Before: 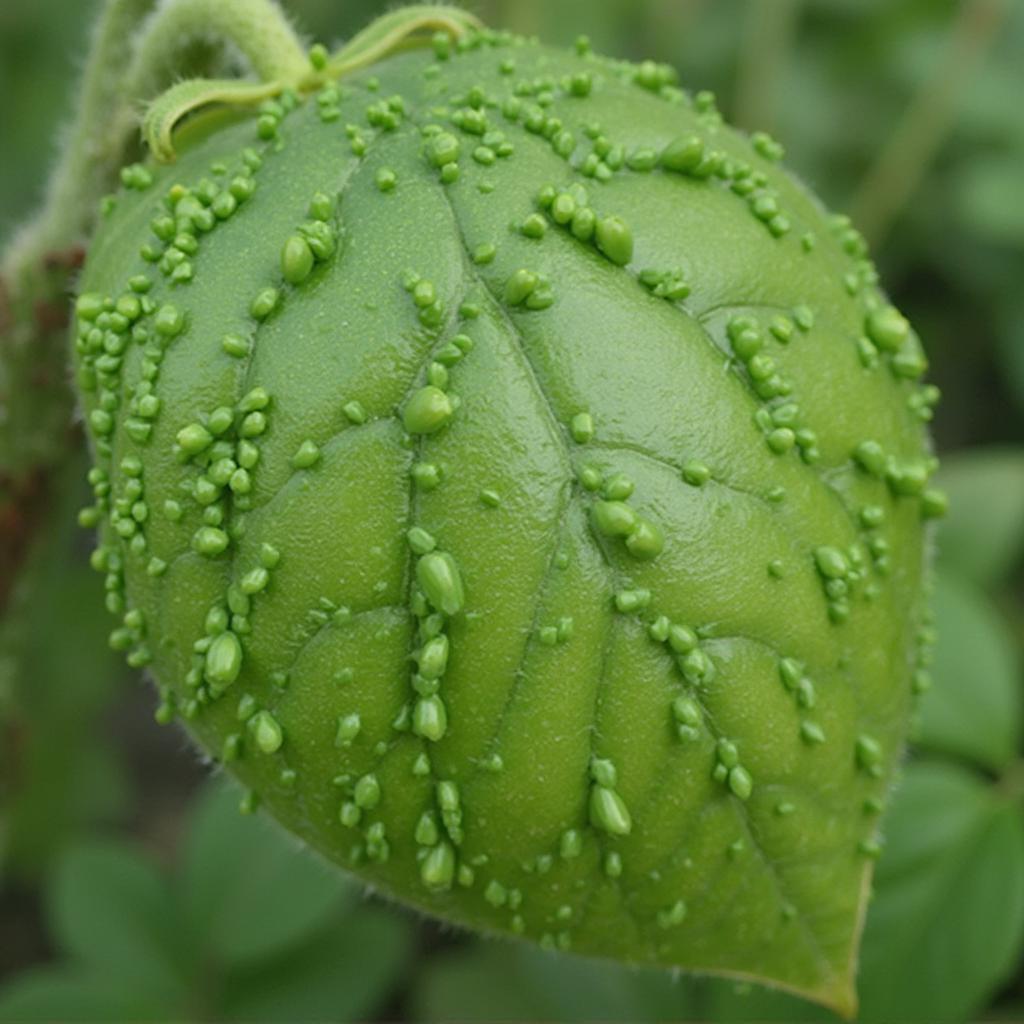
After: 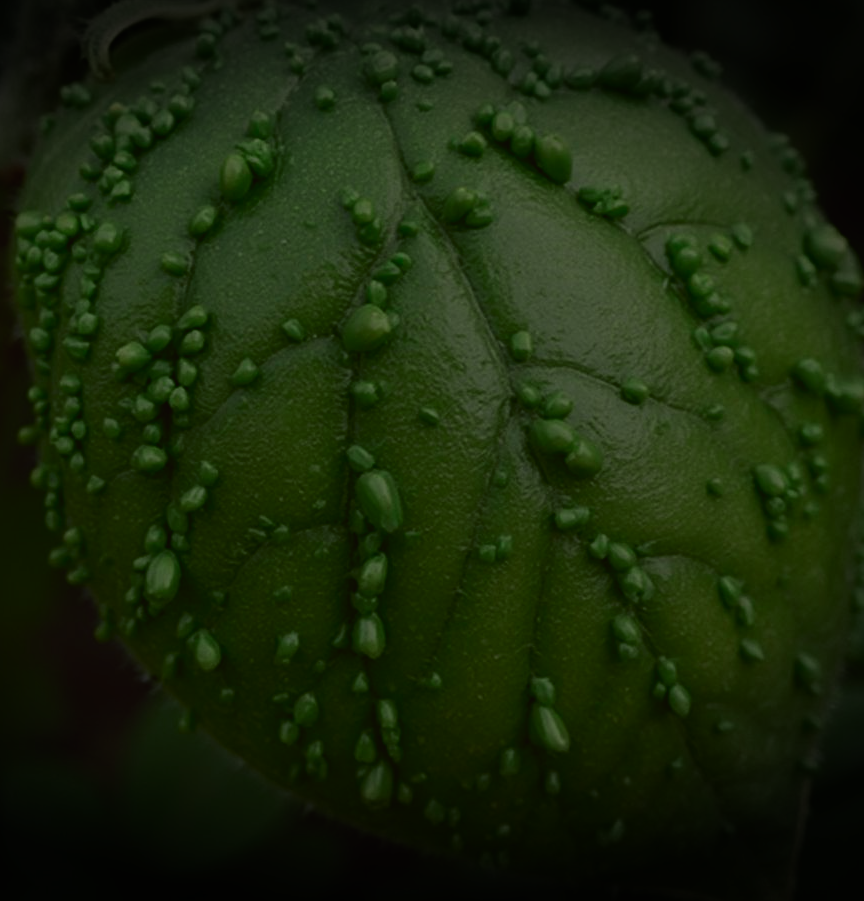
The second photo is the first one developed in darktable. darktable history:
tone equalizer: edges refinement/feathering 500, mask exposure compensation -1.57 EV, preserve details no
vignetting: fall-off start 99.54%, brightness -0.868, center (-0.121, -0.006), width/height ratio 1.319
crop: left 6.029%, top 8.072%, right 9.551%, bottom 3.932%
exposure: exposure -2.356 EV, compensate exposure bias true, compensate highlight preservation false
tone curve: curves: ch0 [(0, 0.019) (0.204, 0.162) (0.491, 0.519) (0.748, 0.765) (1, 0.919)]; ch1 [(0, 0) (0.201, 0.113) (0.372, 0.282) (0.443, 0.434) (0.496, 0.504) (0.566, 0.585) (0.761, 0.803) (1, 1)]; ch2 [(0, 0) (0.434, 0.447) (0.483, 0.487) (0.555, 0.563) (0.697, 0.68) (1, 1)], color space Lab, independent channels, preserve colors none
filmic rgb: black relative exposure -7.65 EV, white relative exposure 4.56 EV, hardness 3.61
